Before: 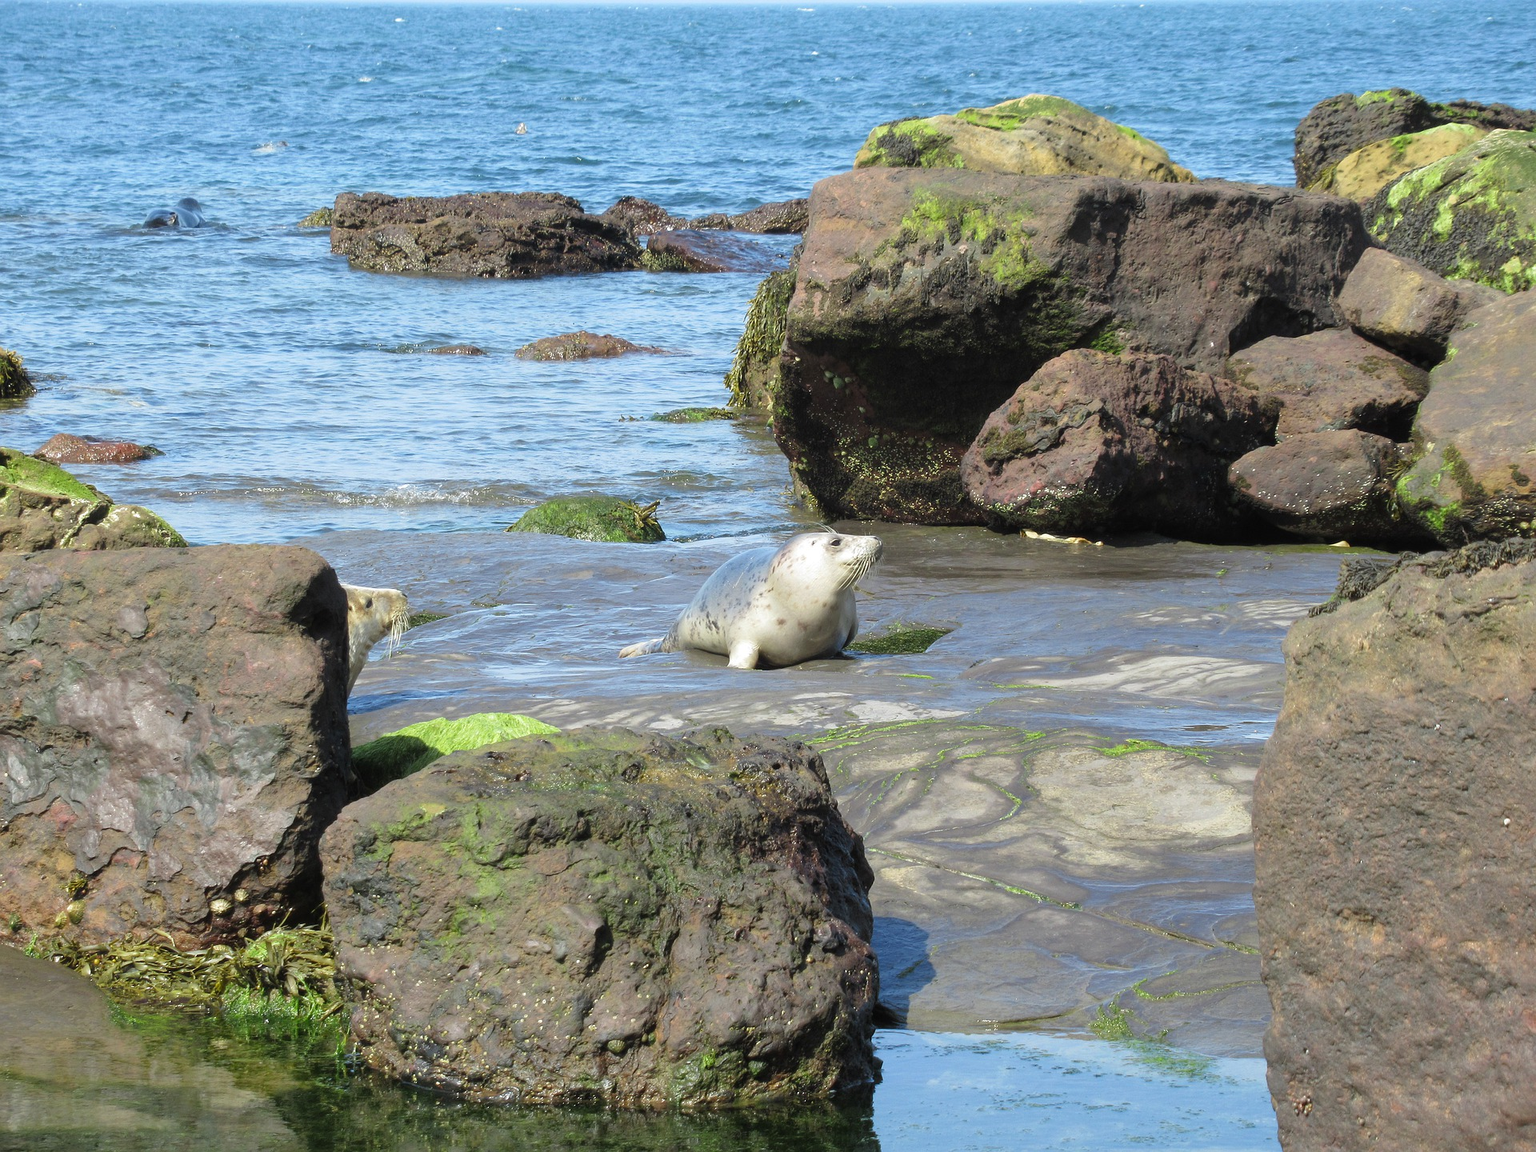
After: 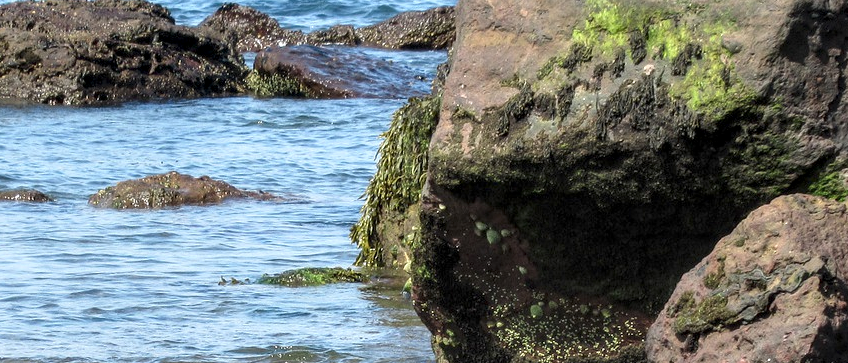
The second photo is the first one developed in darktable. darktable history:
crop: left 28.949%, top 16.873%, right 26.86%, bottom 57.869%
local contrast: detail 150%
